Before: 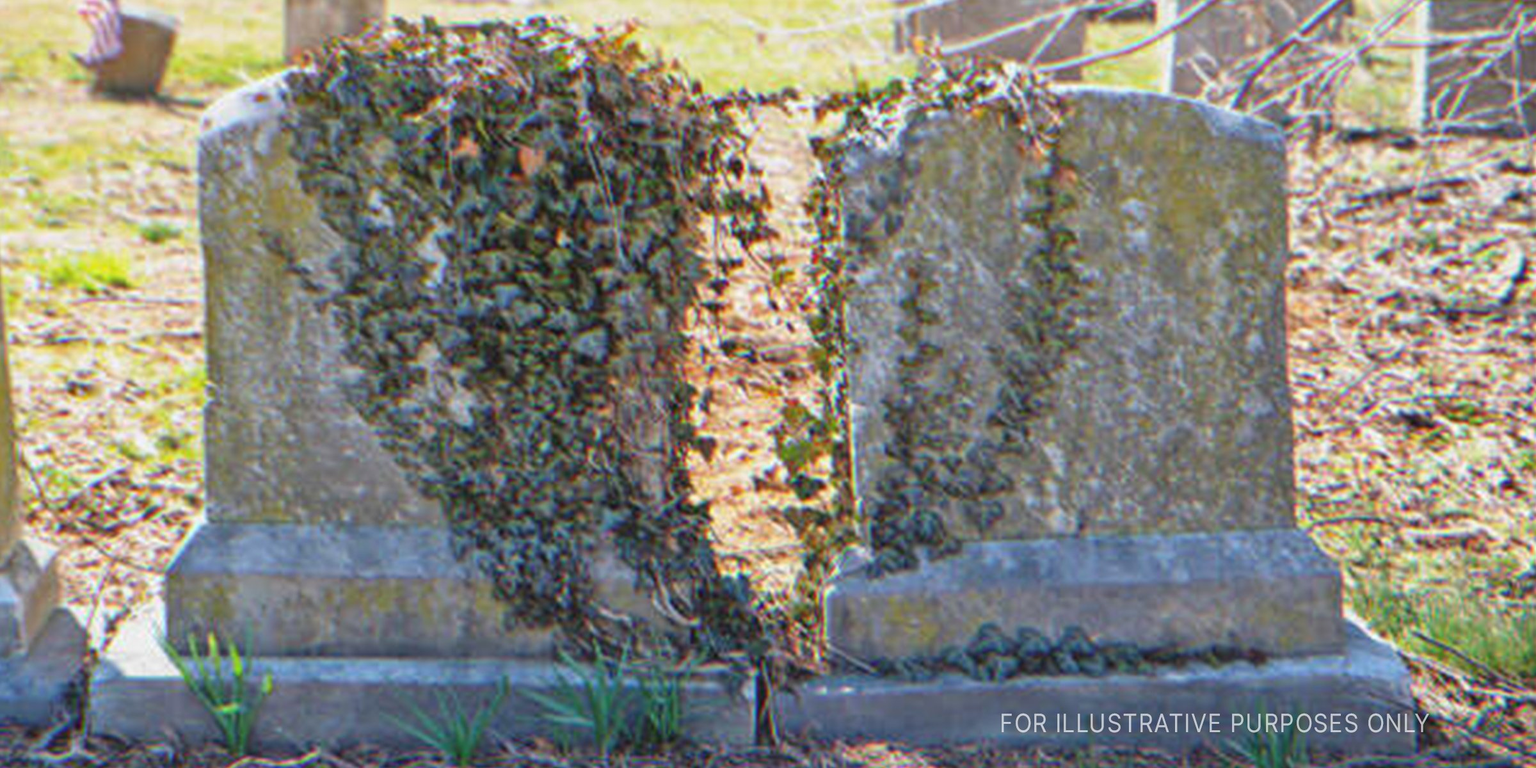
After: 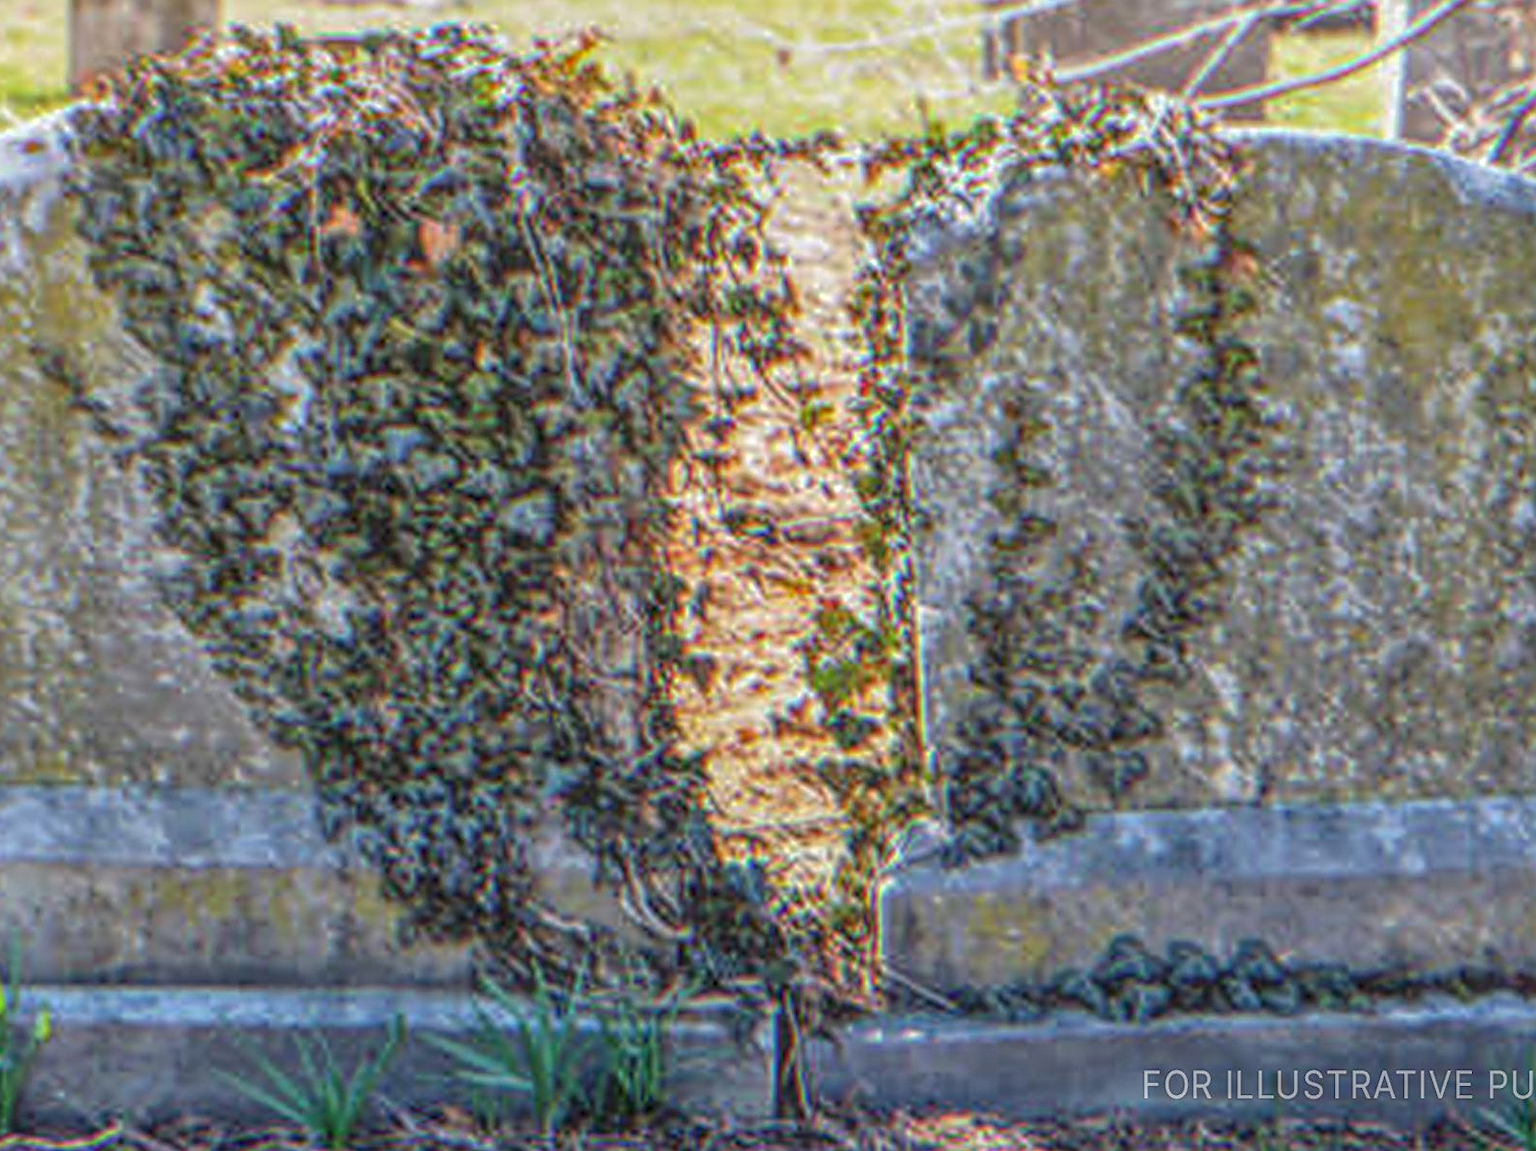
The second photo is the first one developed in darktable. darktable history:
sharpen: on, module defaults
crop and rotate: left 15.546%, right 17.787%
local contrast: highlights 20%, shadows 30%, detail 200%, midtone range 0.2
